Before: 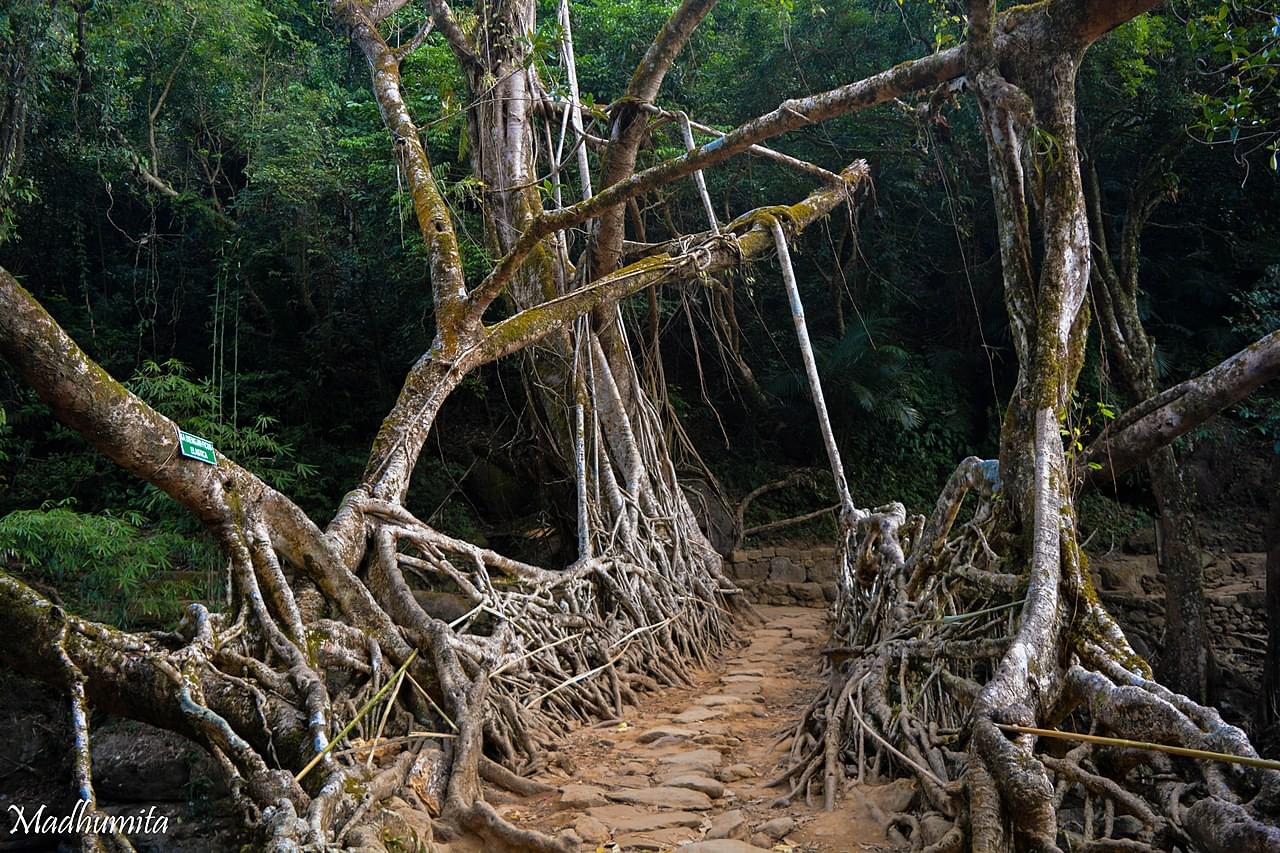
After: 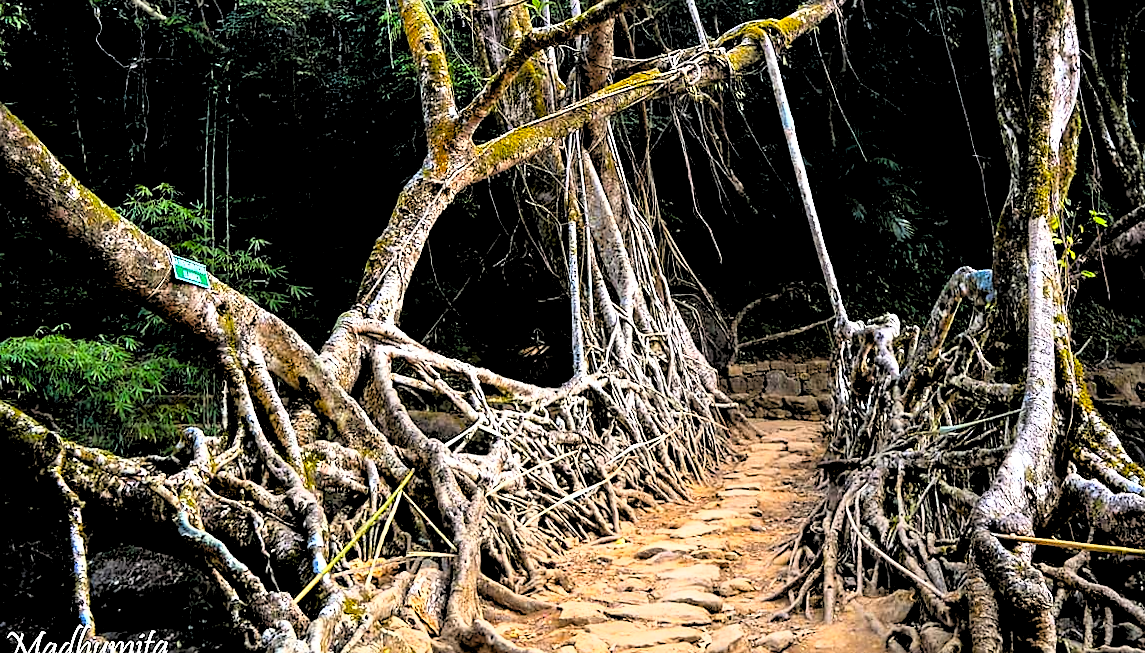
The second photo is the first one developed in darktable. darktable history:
rotate and perspective: rotation -1°, crop left 0.011, crop right 0.989, crop top 0.025, crop bottom 0.975
sharpen: radius 1
crop: top 20.916%, right 9.437%, bottom 0.316%
base curve: curves: ch0 [(0, 0) (0.557, 0.834) (1, 1)]
rgb levels: levels [[0.034, 0.472, 0.904], [0, 0.5, 1], [0, 0.5, 1]]
exposure: black level correction 0, exposure 0.68 EV, compensate exposure bias true, compensate highlight preservation false
color balance: output saturation 120%
